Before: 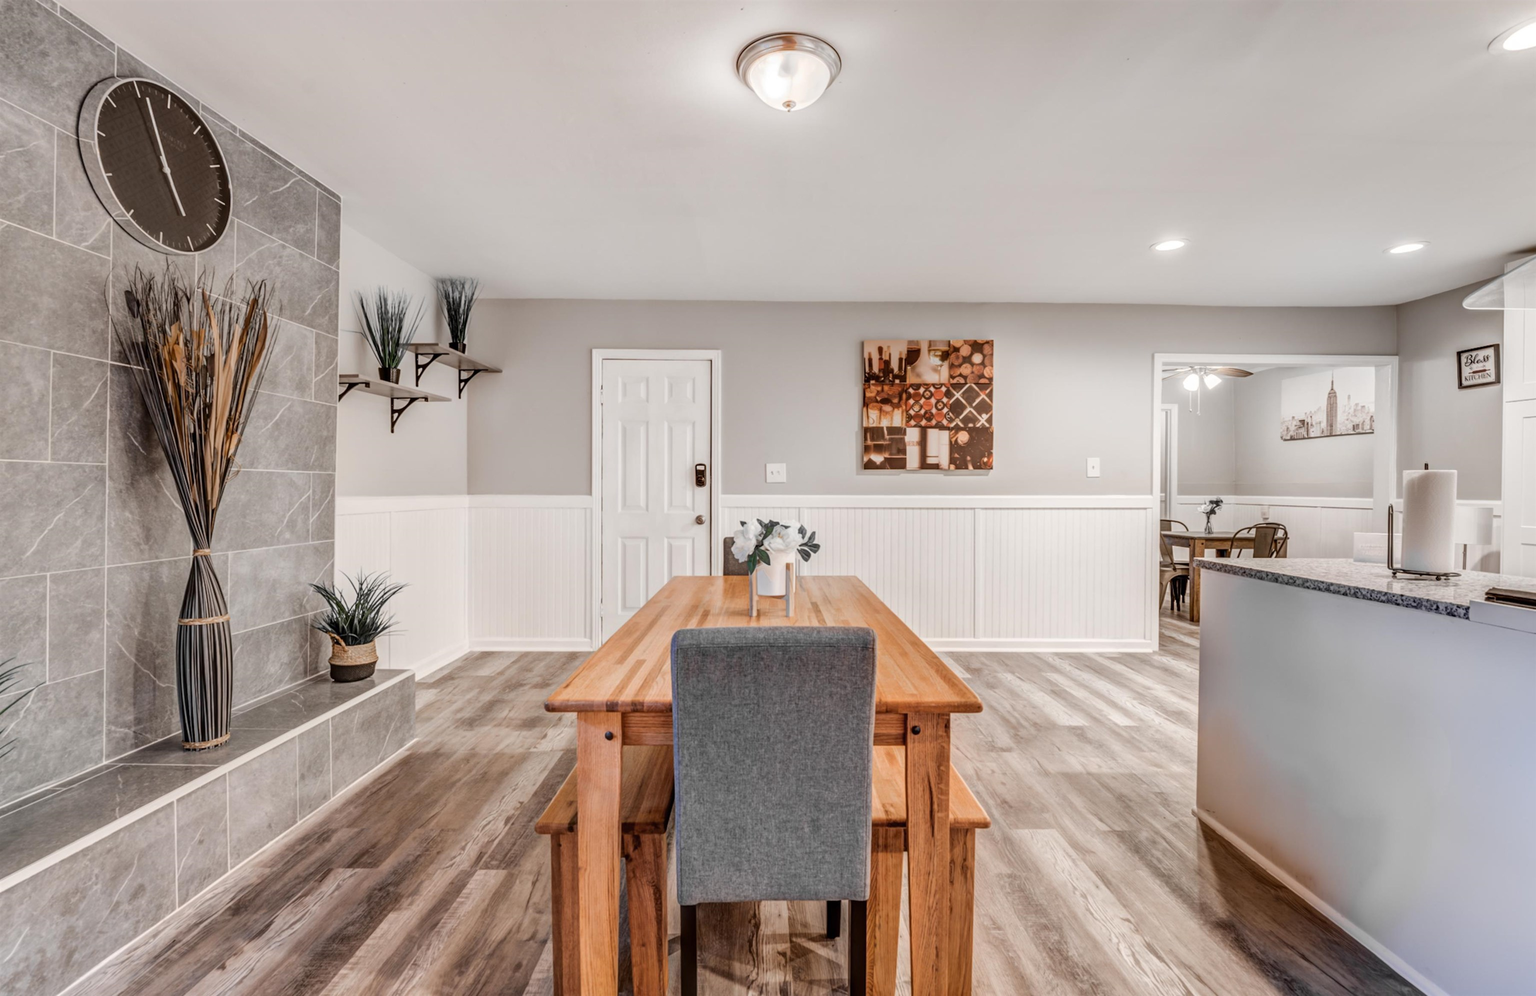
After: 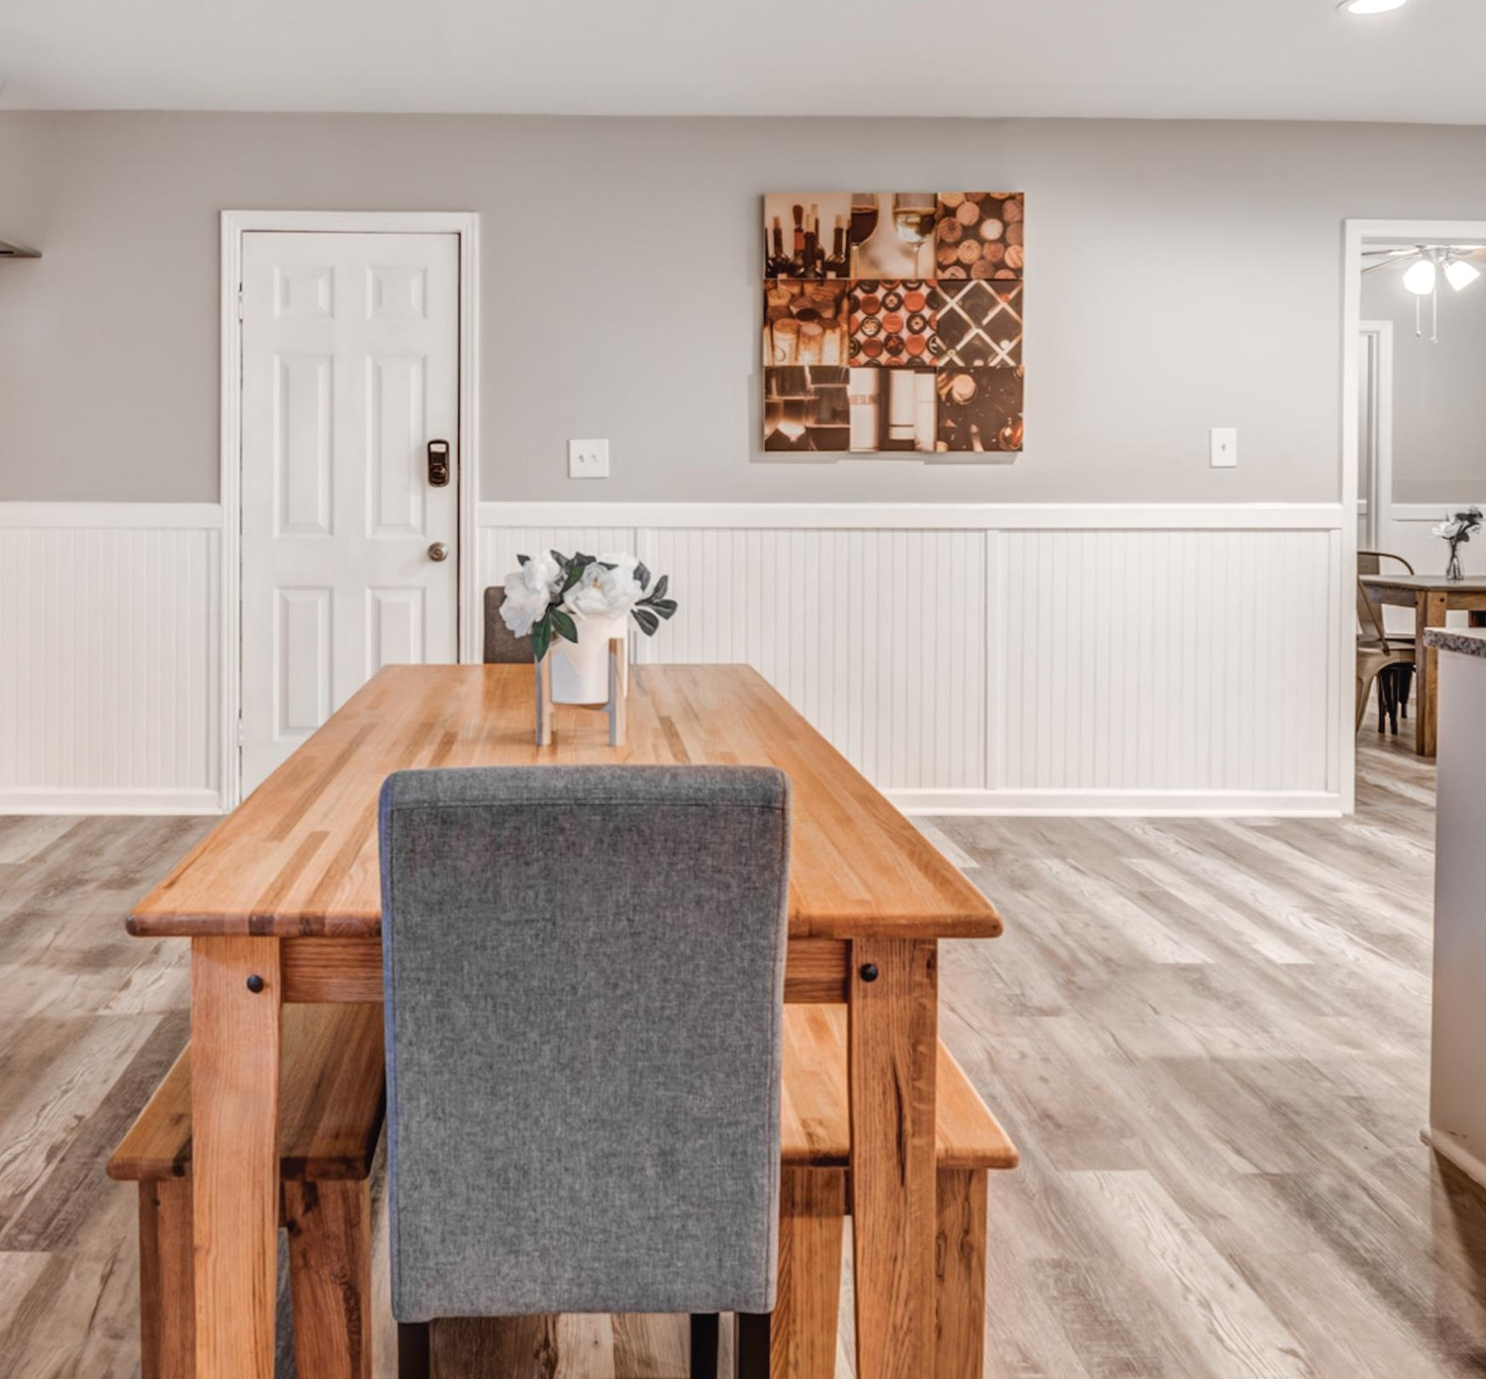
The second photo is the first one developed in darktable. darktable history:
exposure: black level correction -0.002, exposure 0.034 EV, compensate exposure bias true, compensate highlight preservation false
crop: left 31.359%, top 24.468%, right 20.265%, bottom 6.263%
